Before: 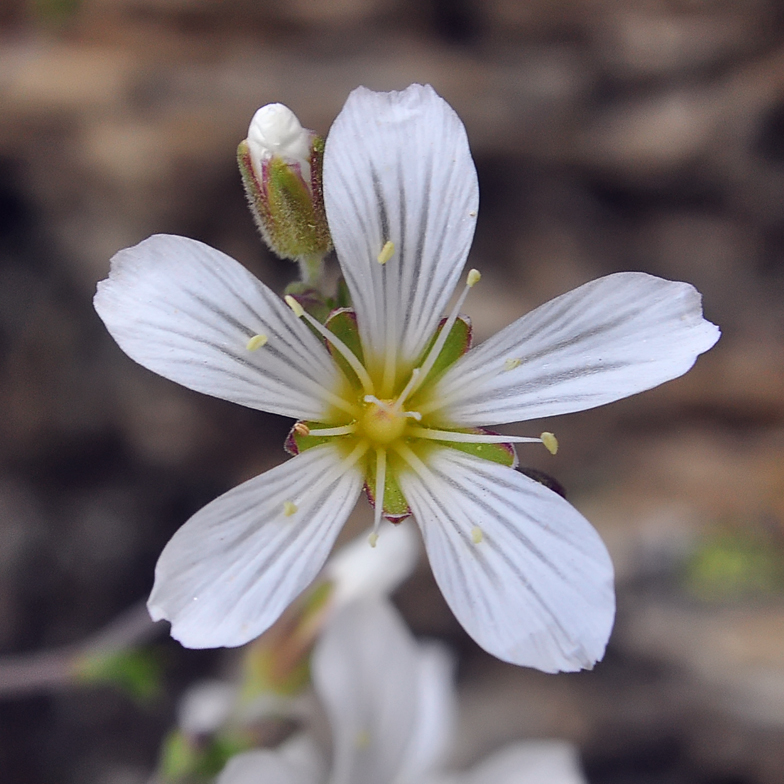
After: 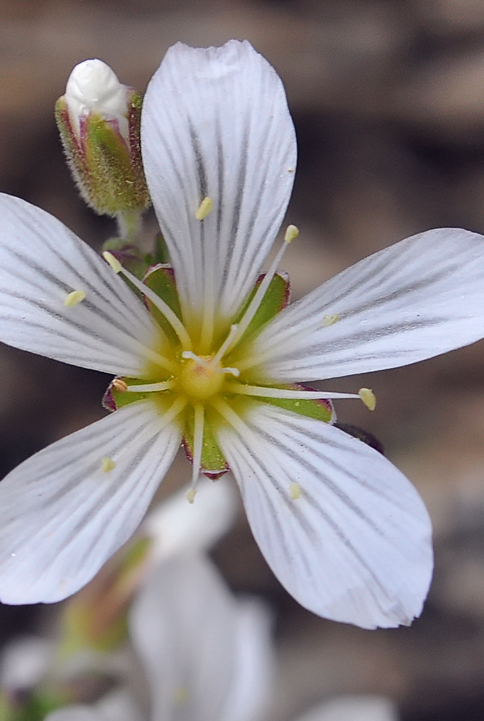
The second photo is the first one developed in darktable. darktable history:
crop and rotate: left 23.309%, top 5.634%, right 14.849%, bottom 2.307%
